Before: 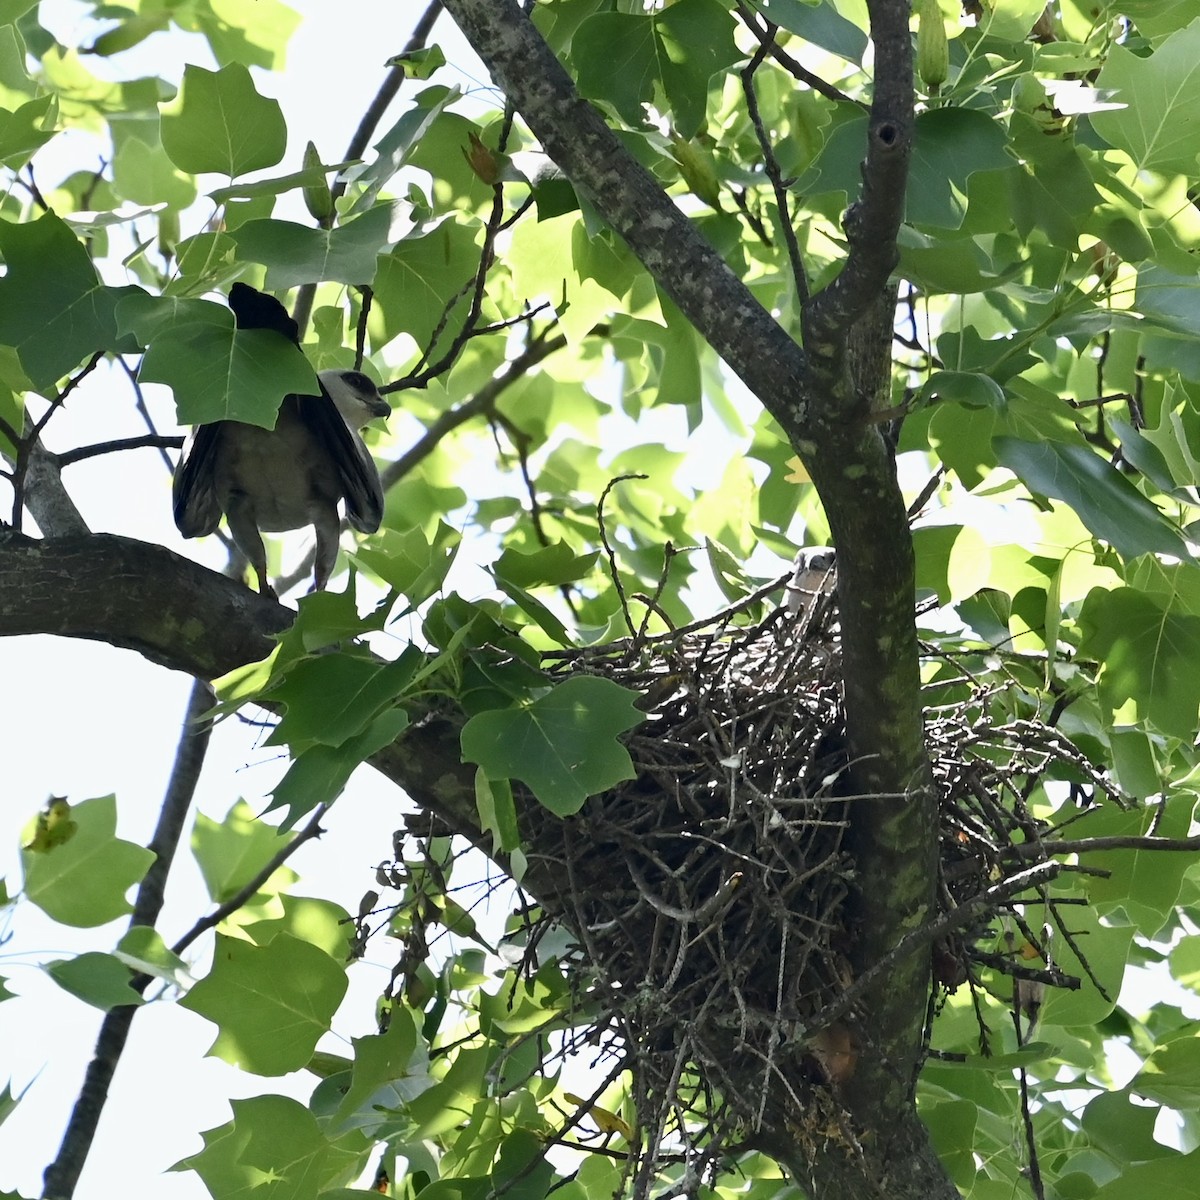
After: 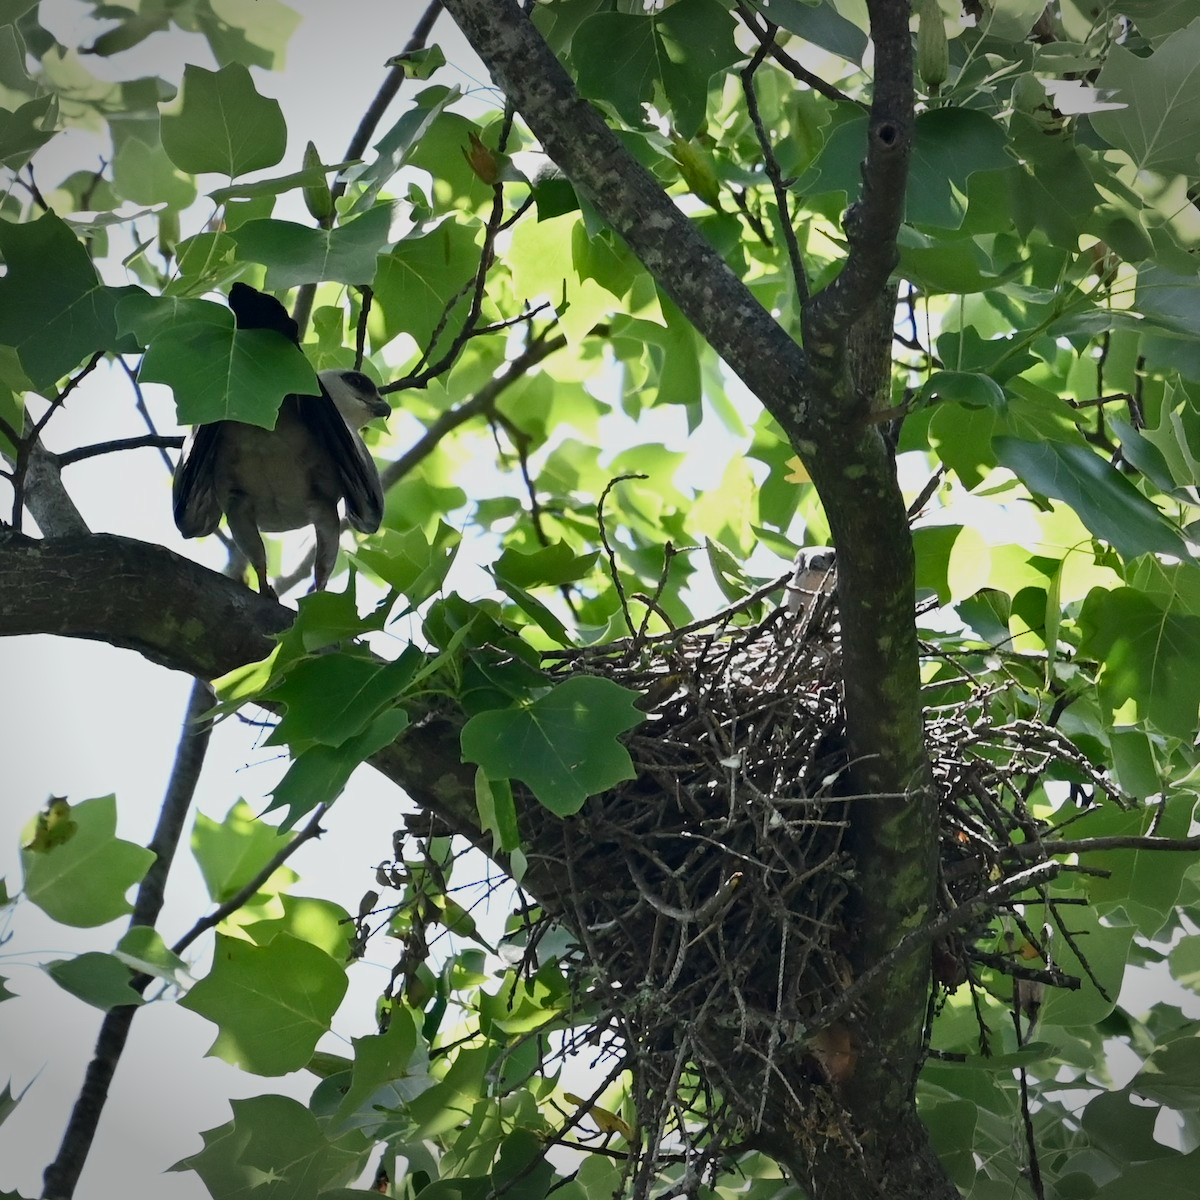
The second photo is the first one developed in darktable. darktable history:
vignetting: fall-off start 89.37%, fall-off radius 43.14%, width/height ratio 1.159
exposure: exposure -0.316 EV, compensate highlight preservation false
